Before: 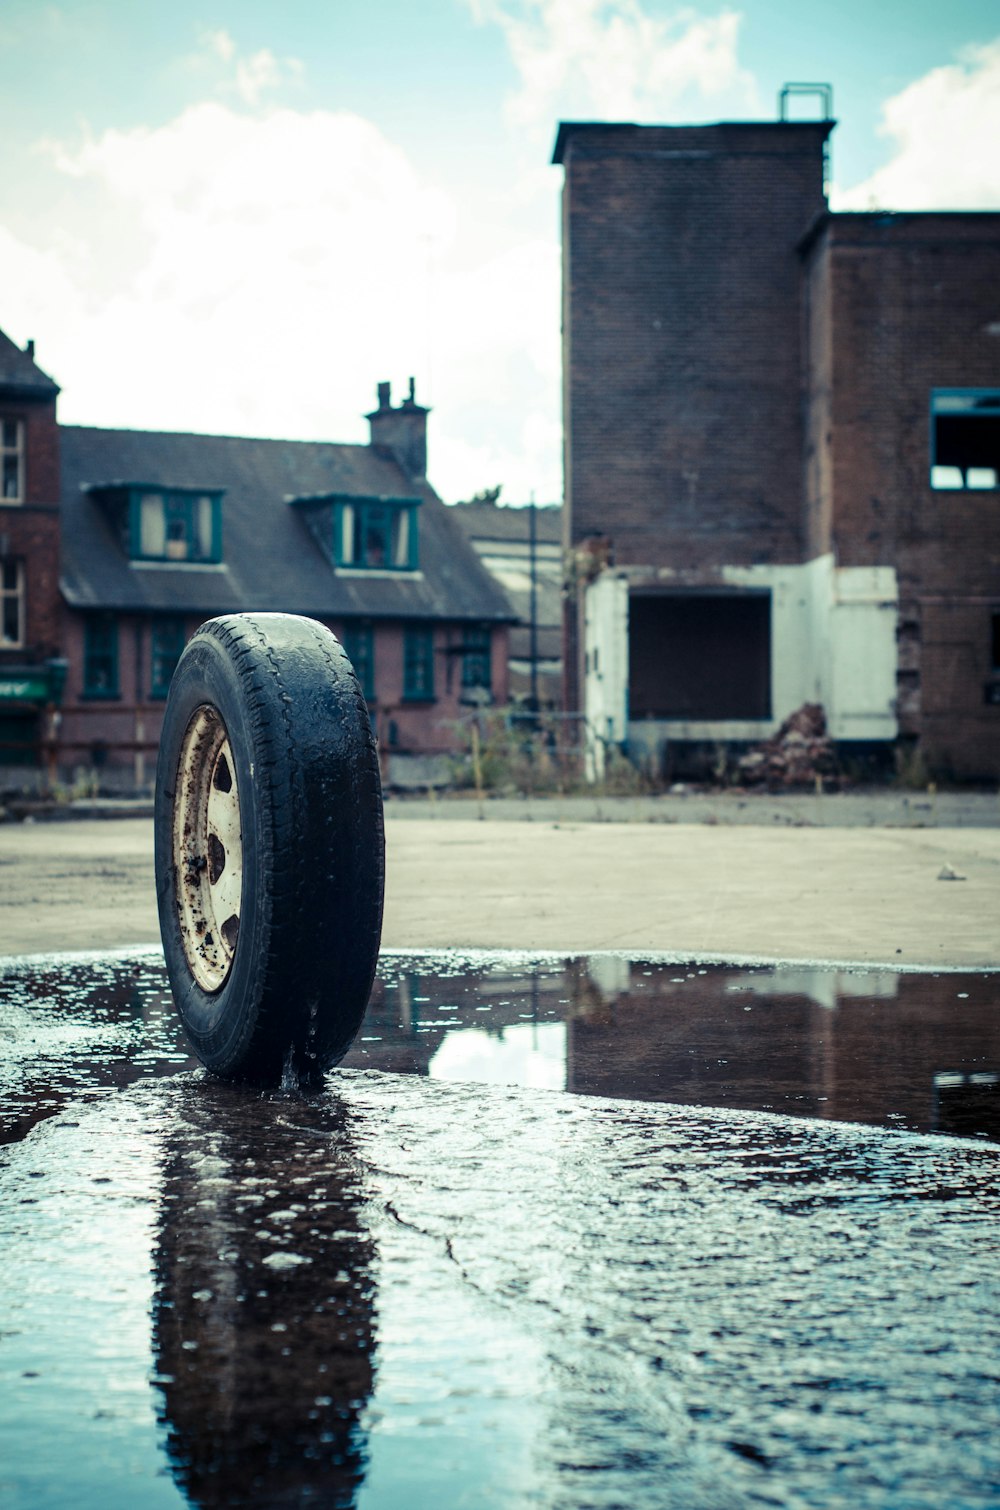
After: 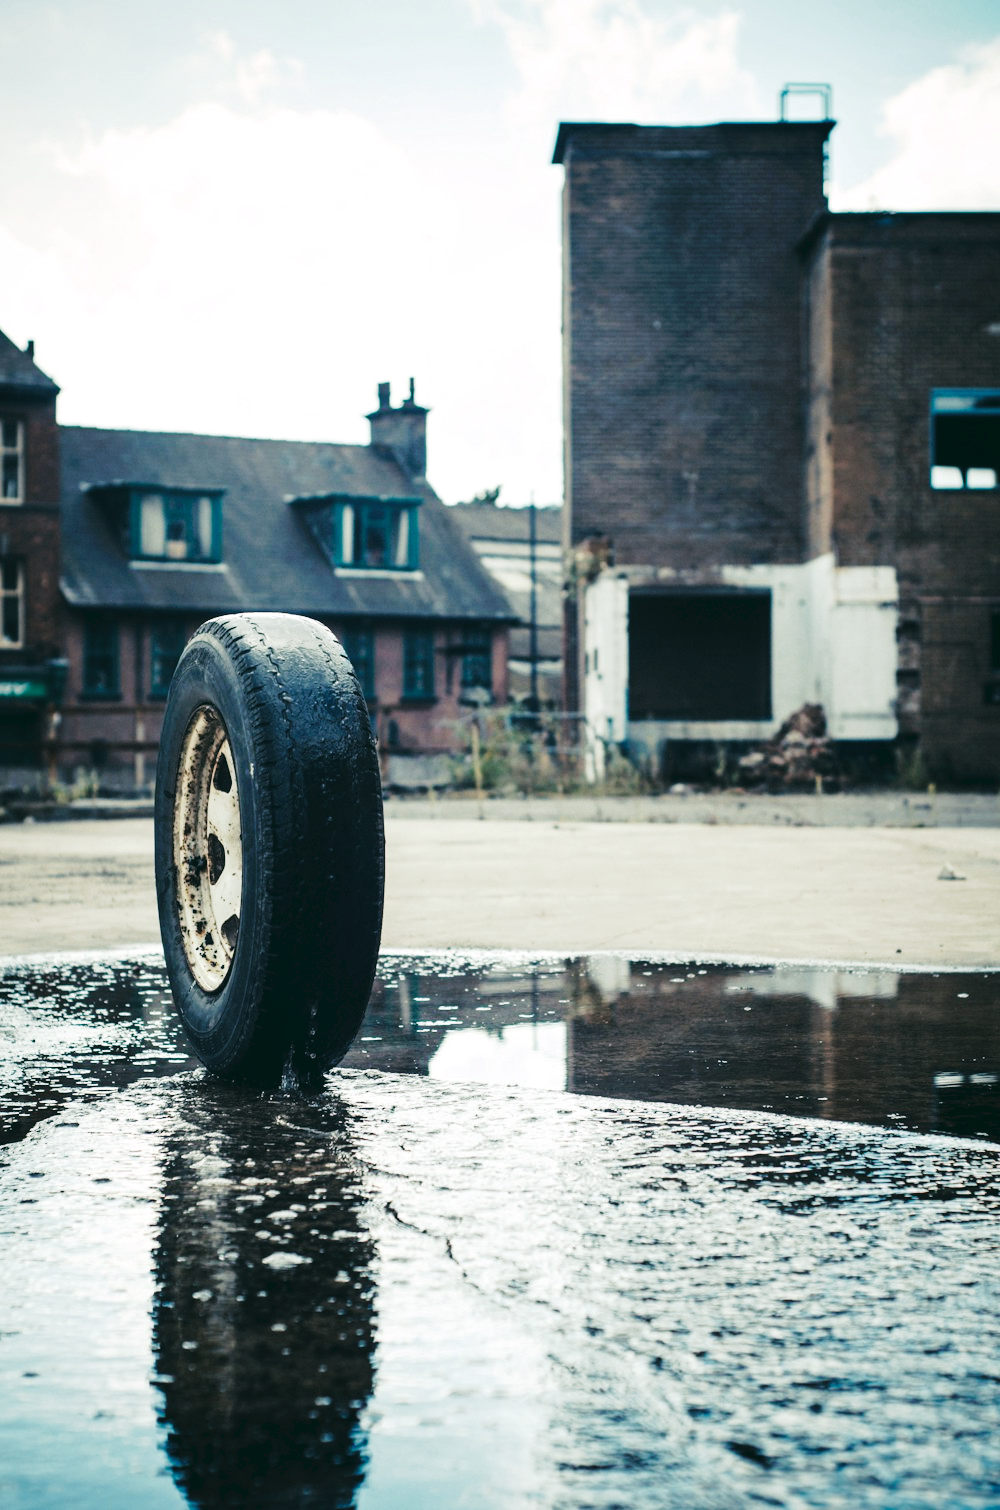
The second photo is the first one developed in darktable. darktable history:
tone curve: curves: ch0 [(0, 0) (0.003, 0.046) (0.011, 0.052) (0.025, 0.059) (0.044, 0.069) (0.069, 0.084) (0.1, 0.107) (0.136, 0.133) (0.177, 0.171) (0.224, 0.216) (0.277, 0.293) (0.335, 0.371) (0.399, 0.481) (0.468, 0.577) (0.543, 0.662) (0.623, 0.749) (0.709, 0.831) (0.801, 0.891) (0.898, 0.942) (1, 1)], preserve colors none
color look up table: target L [99.69, 98.19, 88.68, 93.37, 88.99, 76.46, 70.86, 60.23, 54.64, 56.4, 39.42, 15.38, 201.08, 77.85, 72.07, 67.4, 68.64, 56.78, 57.96, 57.11, 55.33, 53.78, 51.3, 40.89, 41.14, 31.13, 17.11, 97.46, 86.03, 72.41, 71.53, 72.18, 59.88, 55.97, 49.97, 50.36, 41.96, 41.37, 29.65, 30.89, 22.19, 12.32, 5.002, 90.81, 73.84, 60.78, 48.45, 38.37, 32.91], target a [-12.61, -30.96, -19.28, -38.52, -12.58, -32.41, -9.432, -34.61, -23.6, -6.831, -19.97, -22.7, 0, 17.96, 17.27, 33.81, 2.146, 42.85, 38.24, 25.9, 25.99, 41.4, 56.89, 55.63, 6.809, 34.48, 26.22, 11.26, 20.77, 10.22, 1.171, 43.29, 57.43, 19.78, 9.709, 52.47, 14.04, 47.59, -3.186, 38.14, 29.44, 22.35, 1.603, -33.16, -22.83, -7.73, -24.01, 0.558, -14.12], target b [19.48, 50.6, 14.24, 39.01, 50.22, 15.31, 8.139, 32.04, 29.32, 25.52, 12.64, 12.67, -0.001, 21.06, 61.57, 21.29, 64.03, 37.15, 56.02, 16.5, 51.46, 32.92, 21.17, 51.32, 39.57, 41.1, 17.76, -5.757, -12.93, -9.295, 2.66, -30.01, -21.96, -31.85, -59.41, -11.03, -8.079, -34.93, 0.964, -62.31, -11.91, -40.48, -18.67, -1.547, -0.584, -42.37, -17.51, -42.4, -11.28], num patches 49
